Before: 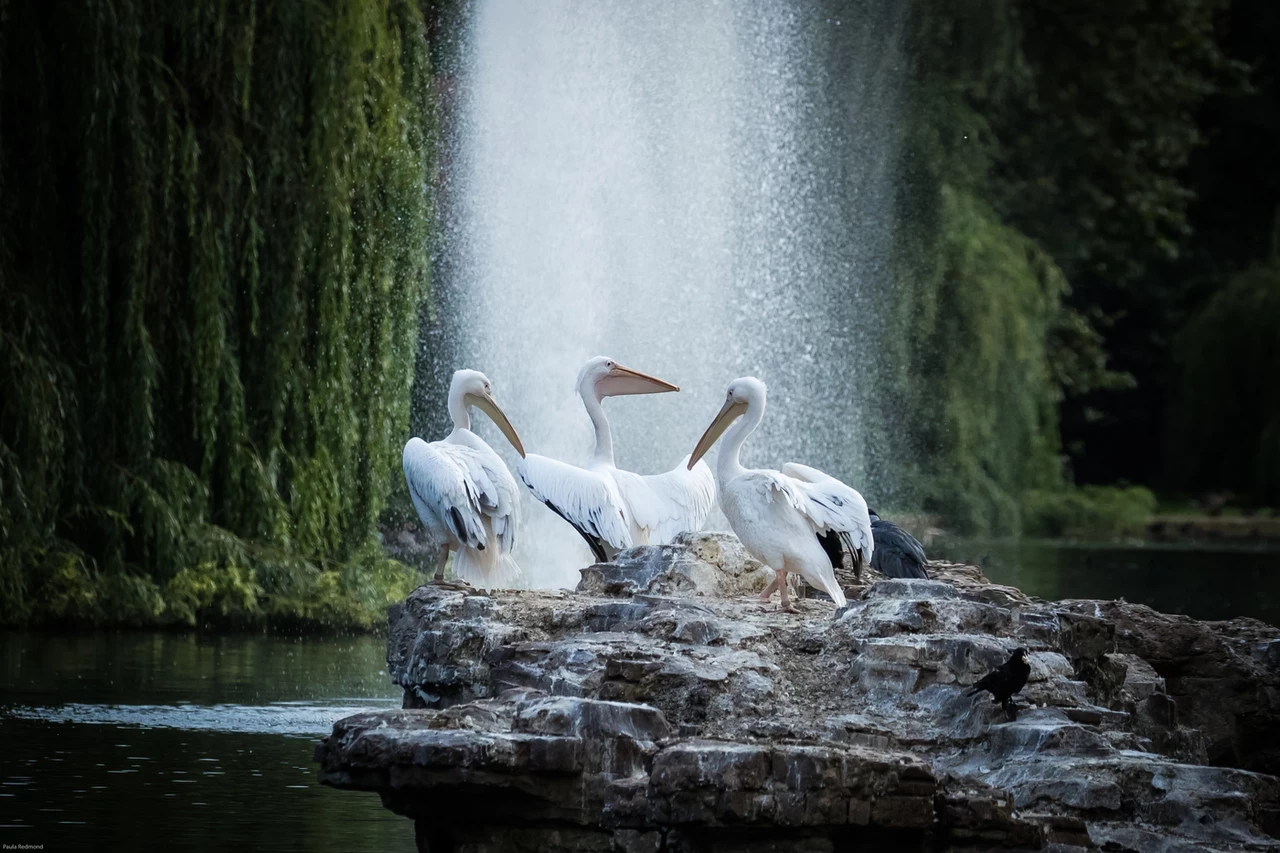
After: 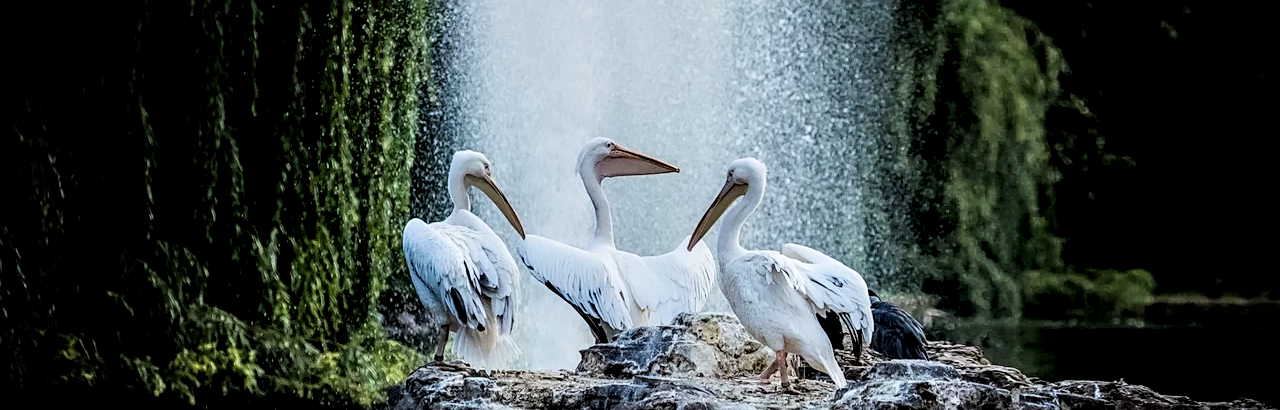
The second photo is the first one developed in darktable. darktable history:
color balance rgb: perceptual saturation grading › global saturation 30.159%, global vibrance 11.1%
contrast brightness saturation: contrast 0.079, saturation 0.022
local contrast: highlights 60%, shadows 64%, detail 160%
crop and rotate: top 25.894%, bottom 25.982%
sharpen: on, module defaults
filmic rgb: black relative exposure -5.13 EV, white relative exposure 3.99 EV, threshold 6 EV, hardness 2.89, contrast 1.2, color science v6 (2022), enable highlight reconstruction true
